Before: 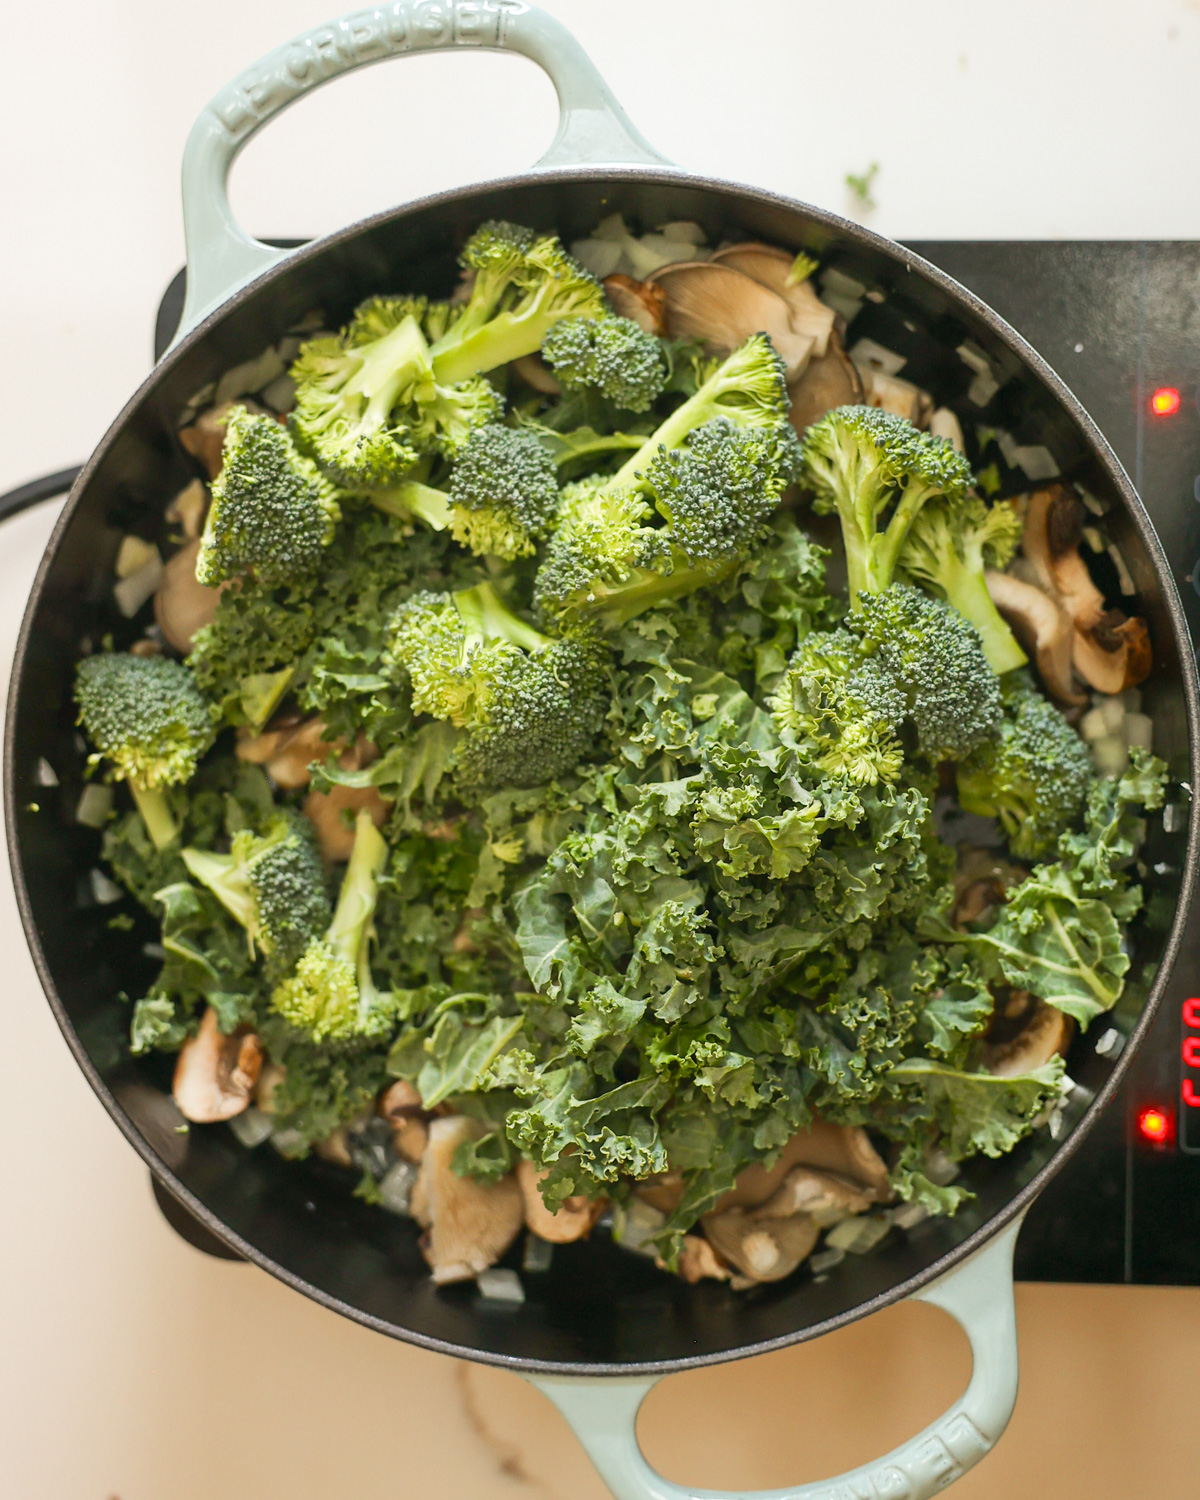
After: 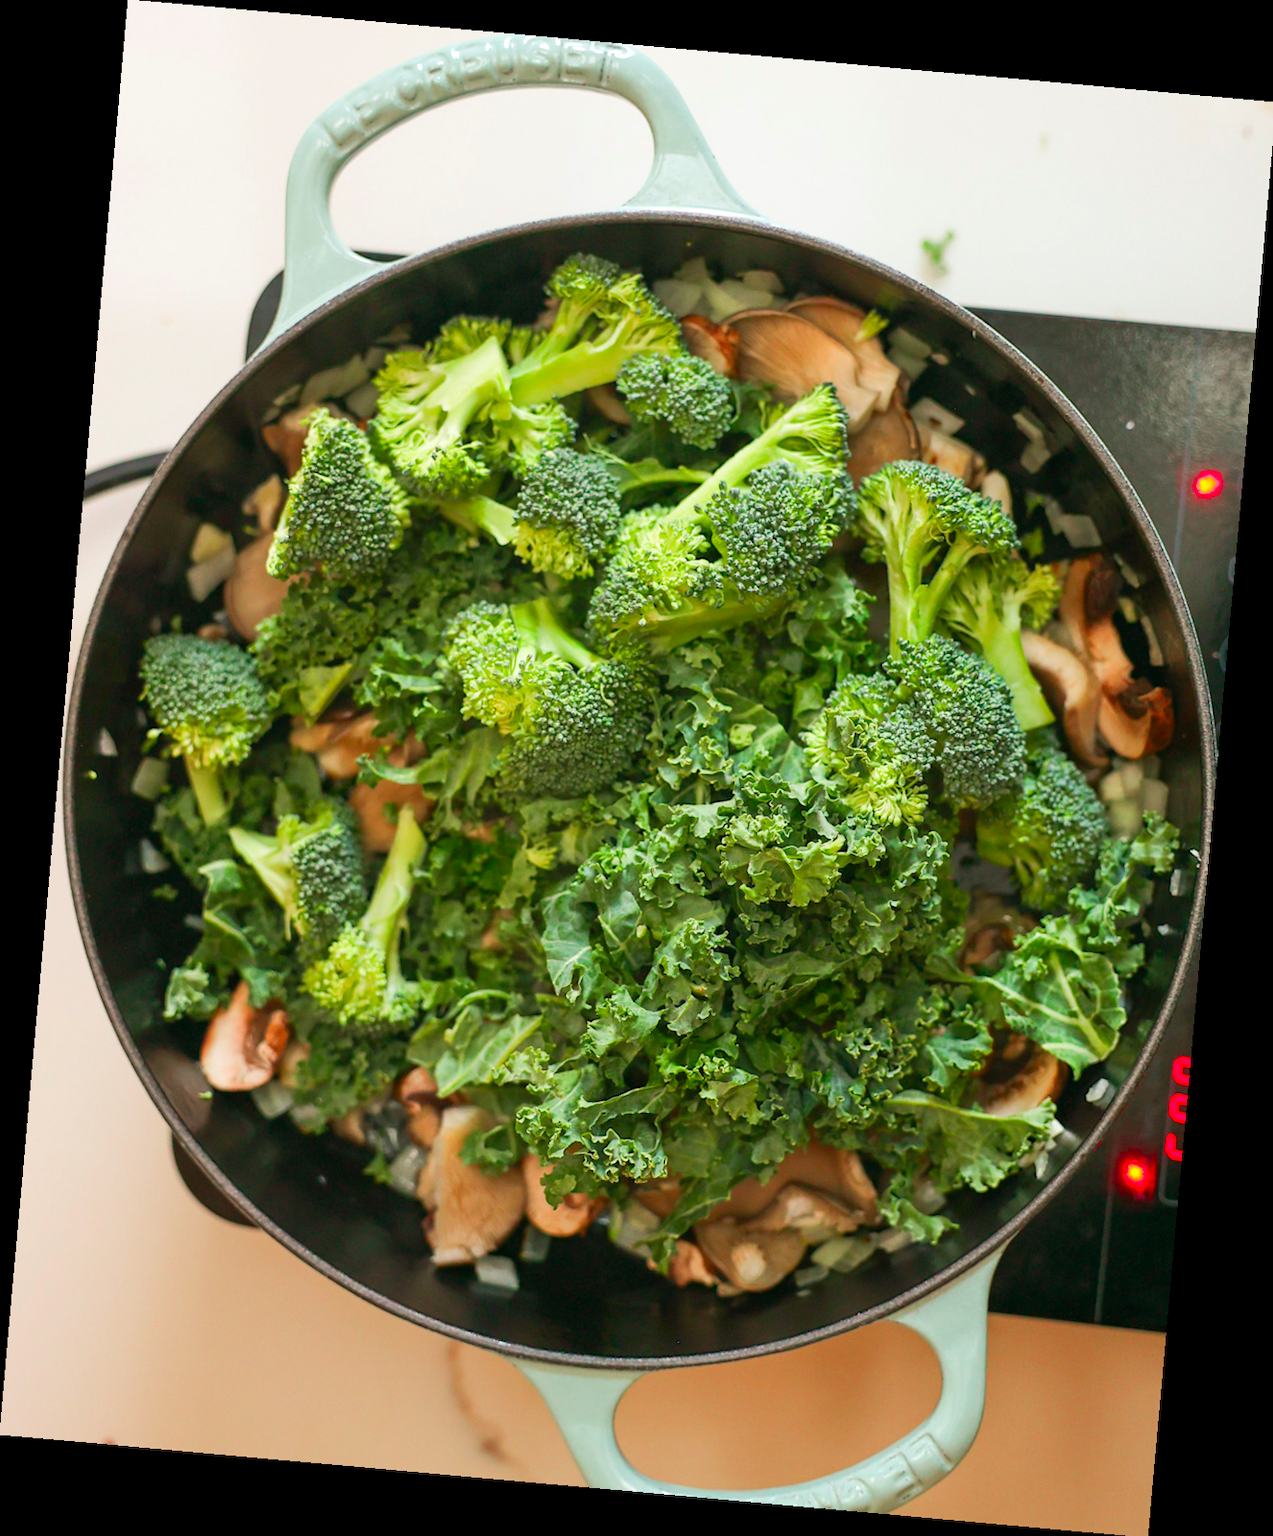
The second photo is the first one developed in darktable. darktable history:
color contrast: green-magenta contrast 1.73, blue-yellow contrast 1.15
haze removal: strength 0.1, compatibility mode true, adaptive false
rotate and perspective: rotation 5.12°, automatic cropping off
